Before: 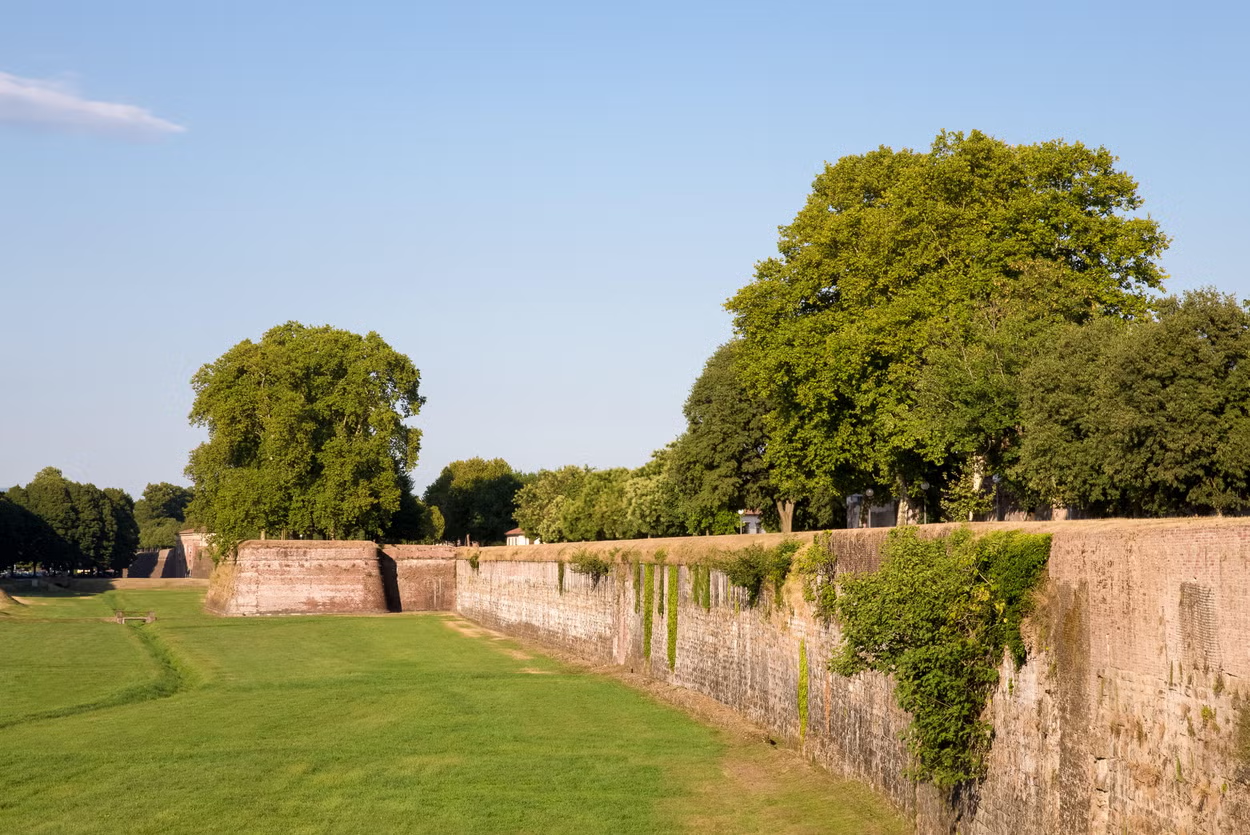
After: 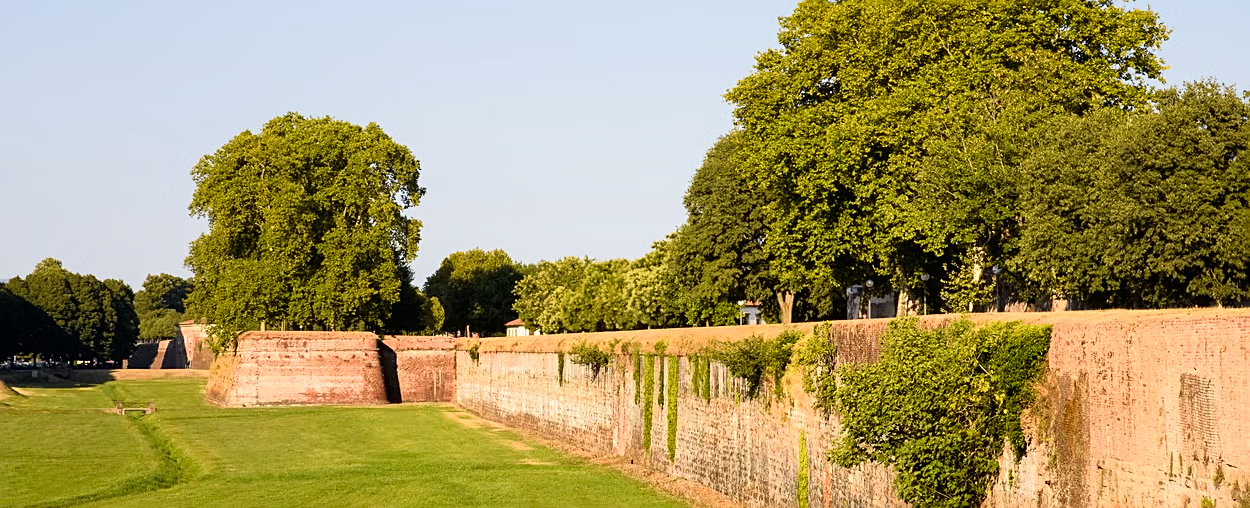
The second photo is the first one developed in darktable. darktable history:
exposure: compensate highlight preservation false
crop and rotate: top 25.087%, bottom 13.969%
sharpen: on, module defaults
tone curve: curves: ch0 [(0, 0.006) (0.037, 0.022) (0.123, 0.105) (0.19, 0.173) (0.277, 0.279) (0.474, 0.517) (0.597, 0.662) (0.687, 0.774) (0.855, 0.891) (1, 0.982)]; ch1 [(0, 0) (0.243, 0.245) (0.422, 0.415) (0.493, 0.495) (0.508, 0.503) (0.544, 0.552) (0.557, 0.582) (0.626, 0.672) (0.694, 0.732) (1, 1)]; ch2 [(0, 0) (0.249, 0.216) (0.356, 0.329) (0.424, 0.442) (0.476, 0.483) (0.498, 0.5) (0.517, 0.519) (0.532, 0.539) (0.562, 0.596) (0.614, 0.662) (0.706, 0.757) (0.808, 0.809) (0.991, 0.968)], color space Lab, independent channels, preserve colors none
